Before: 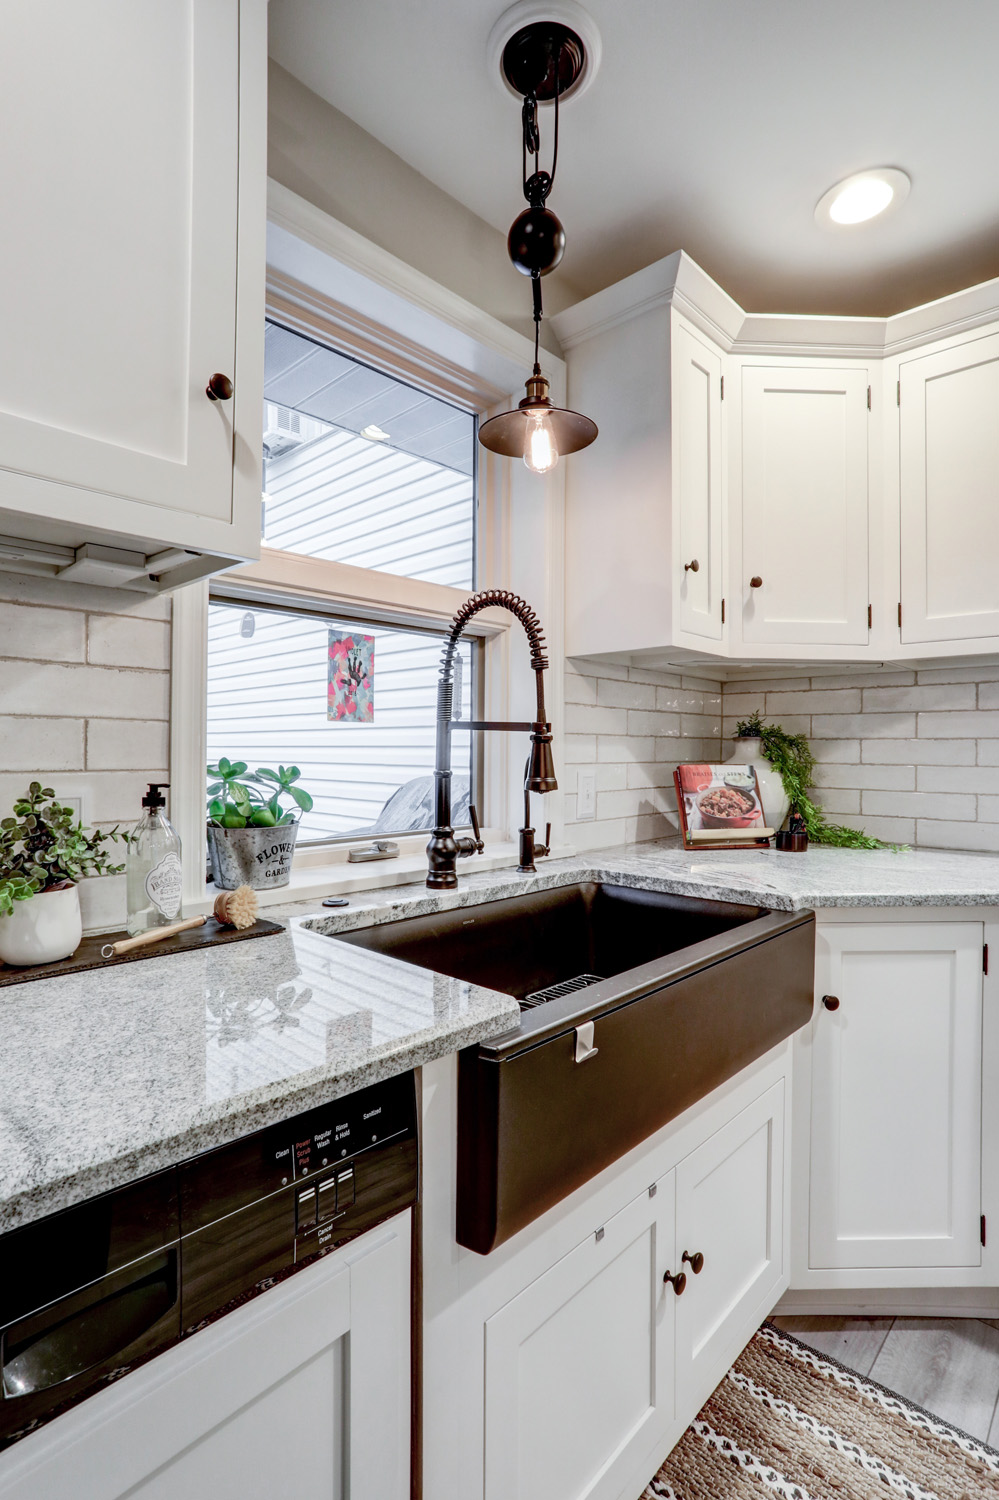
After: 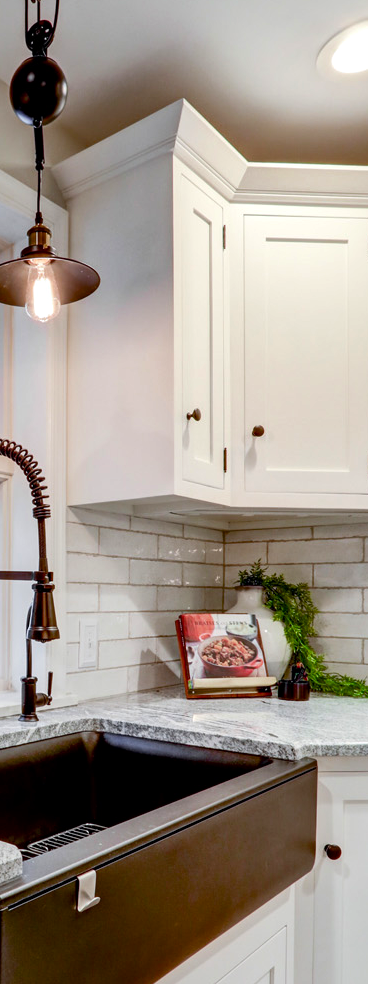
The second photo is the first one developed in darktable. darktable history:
color balance: output saturation 120%
crop and rotate: left 49.936%, top 10.094%, right 13.136%, bottom 24.256%
local contrast: mode bilateral grid, contrast 20, coarseness 50, detail 132%, midtone range 0.2
color balance rgb: perceptual saturation grading › global saturation 8.89%, saturation formula JzAzBz (2021)
